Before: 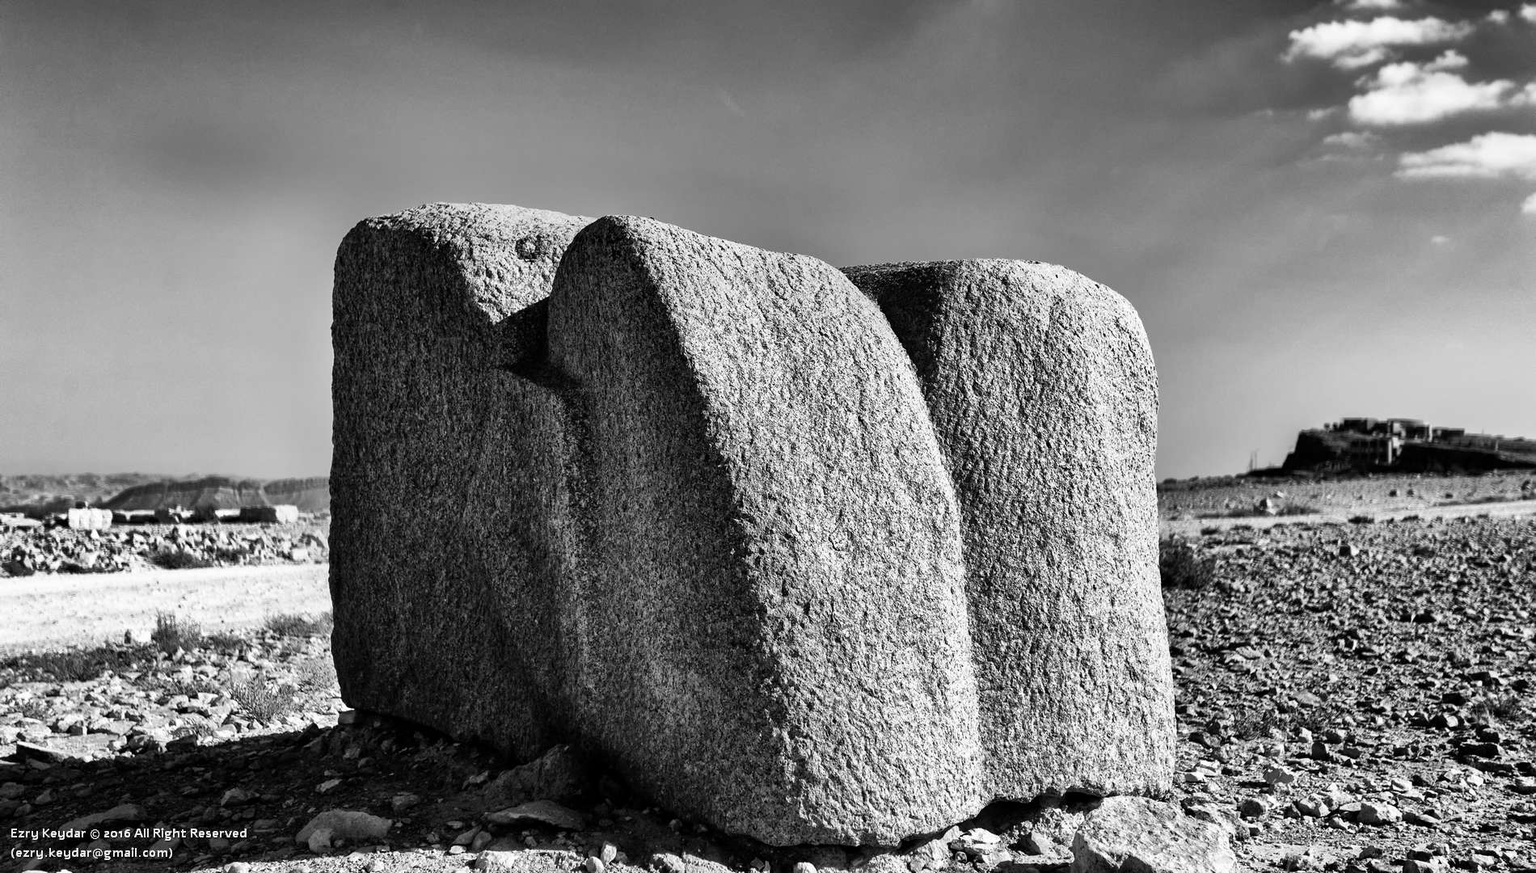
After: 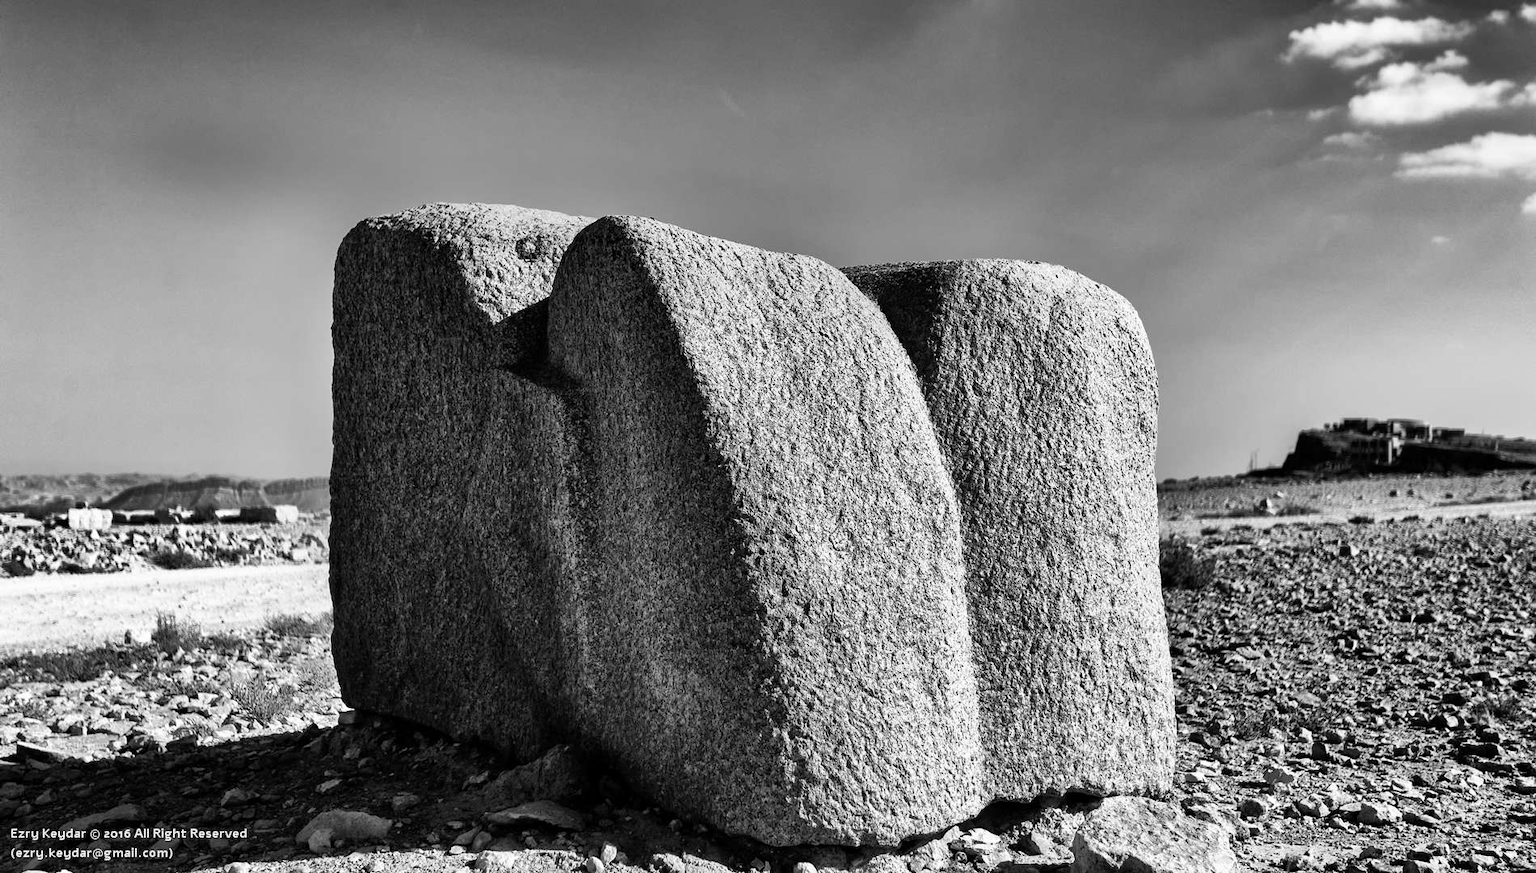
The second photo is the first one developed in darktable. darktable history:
exposure: exposure -0.021 EV, compensate highlight preservation false
levels: mode automatic, black 0.023%, white 99.97%, levels [0.062, 0.494, 0.925]
color balance rgb: linear chroma grading › global chroma 15%, perceptual saturation grading › global saturation 30%
